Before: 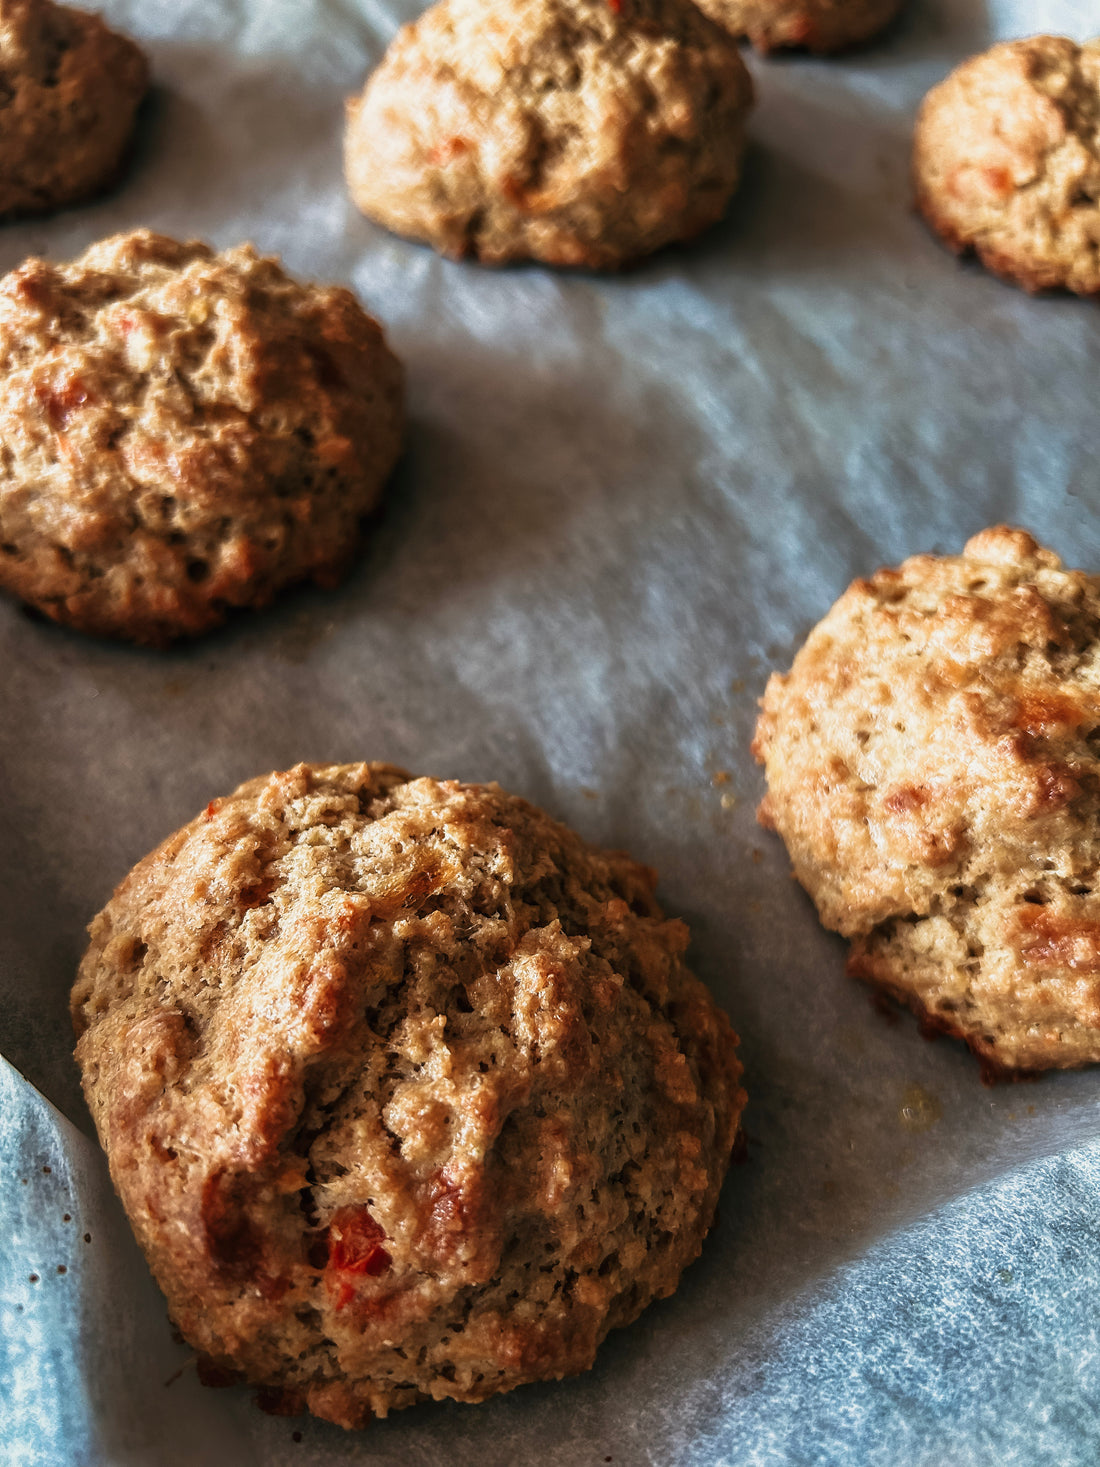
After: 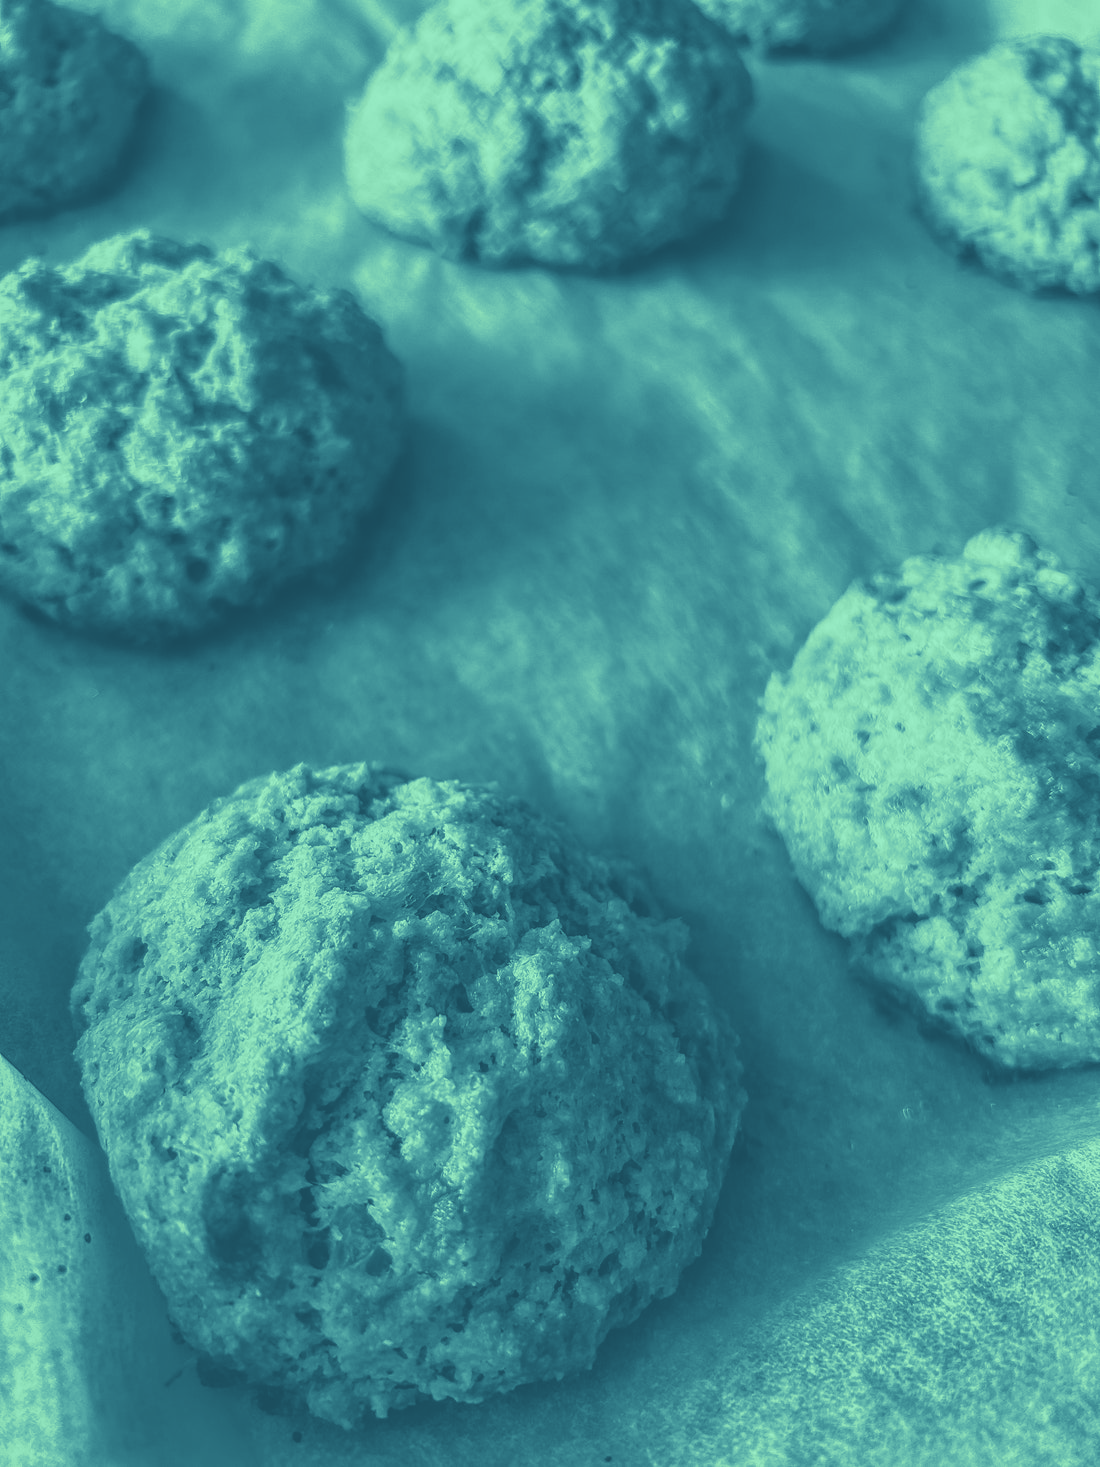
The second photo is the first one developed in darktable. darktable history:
split-toning: shadows › hue 212.4°, balance -70
local contrast: on, module defaults
levels: levels [0, 0.474, 0.947]
colorize: hue 147.6°, saturation 65%, lightness 21.64%
vibrance: on, module defaults
